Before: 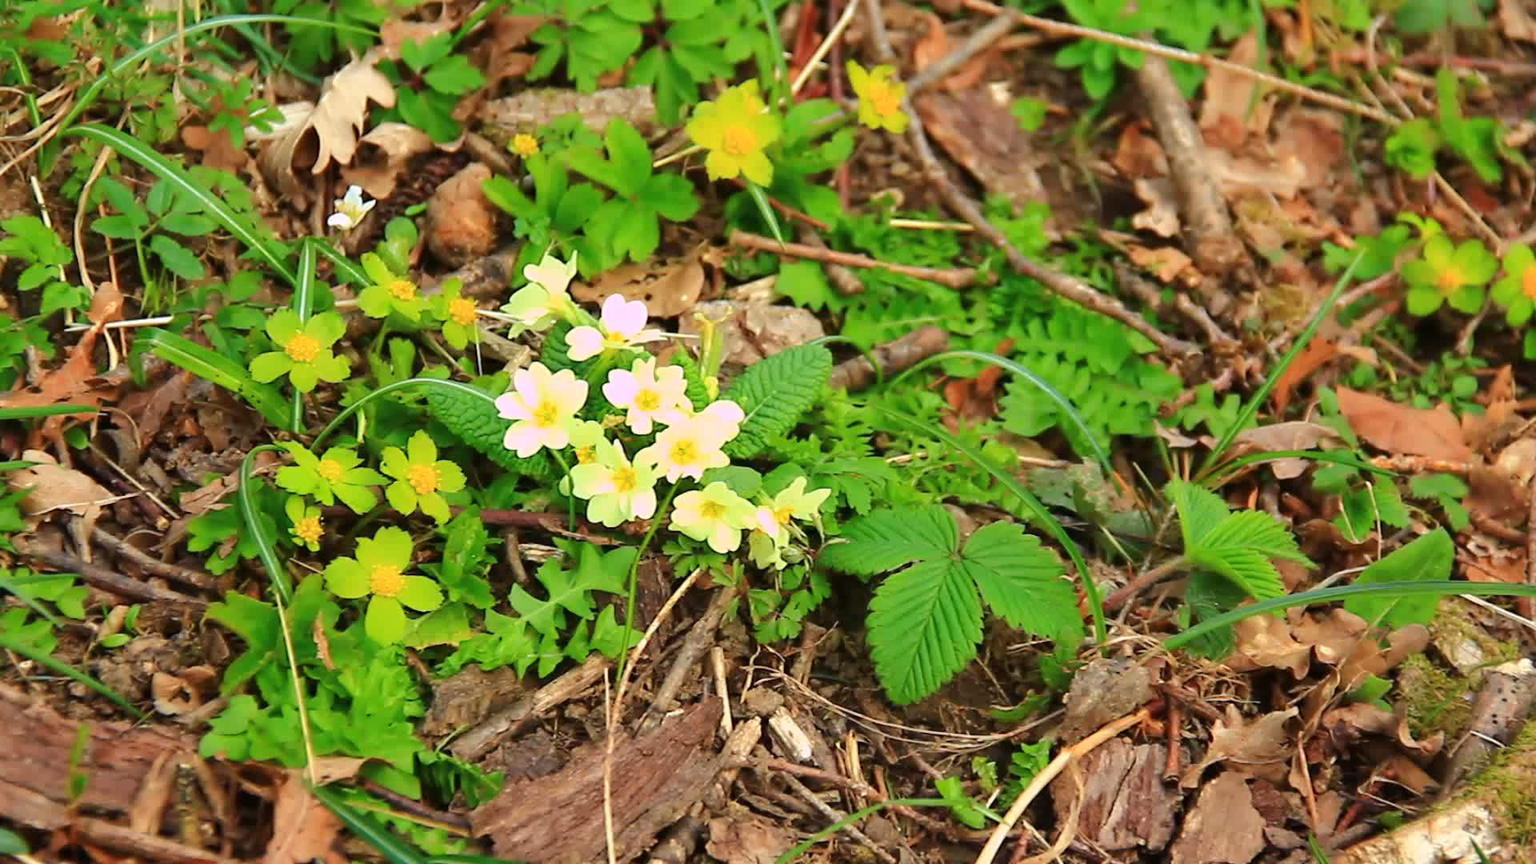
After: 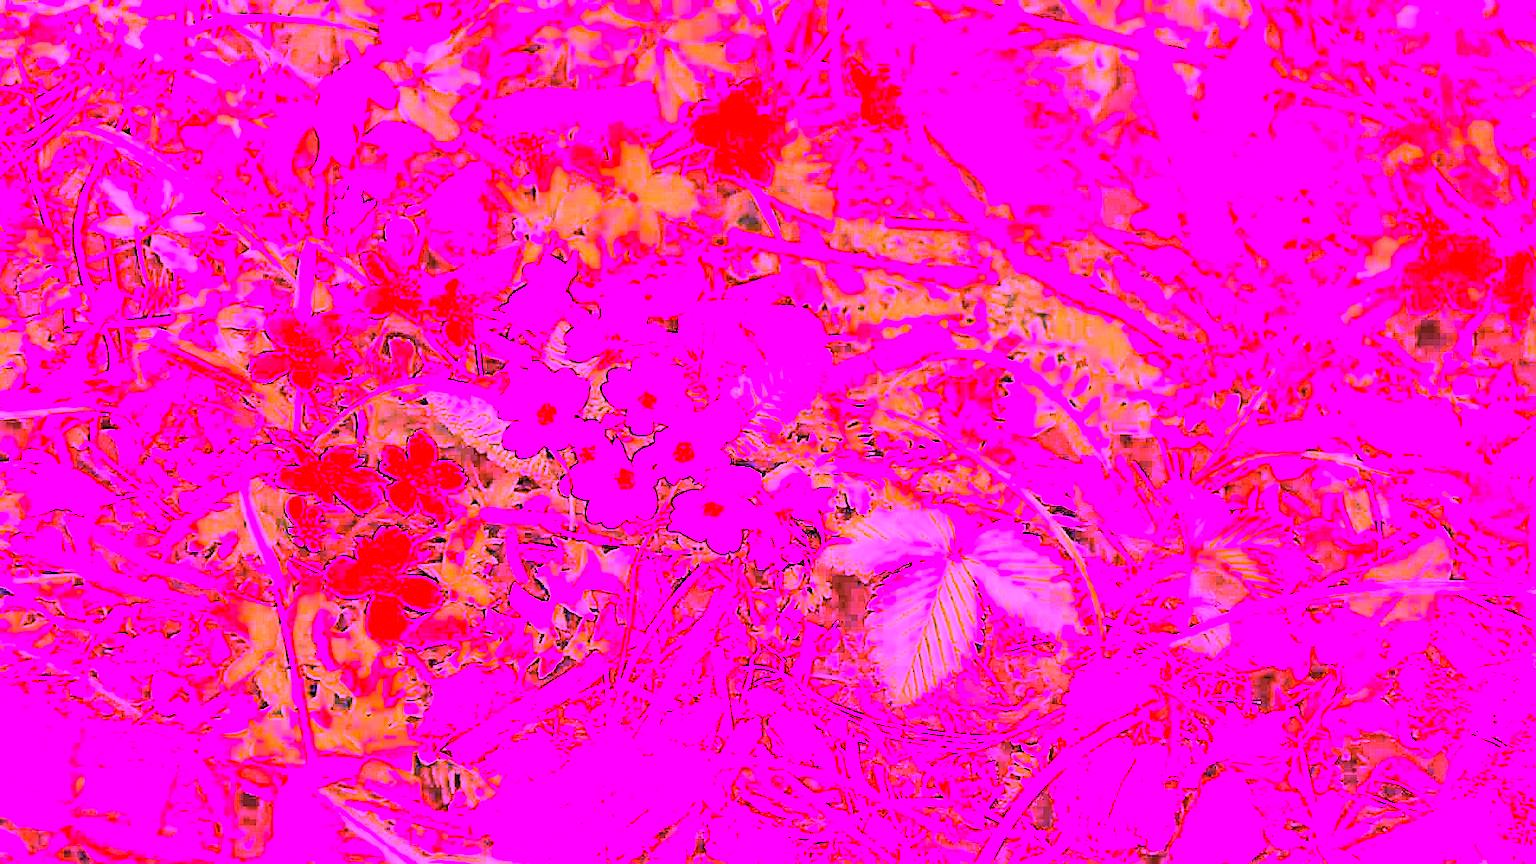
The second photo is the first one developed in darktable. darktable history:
sharpen: on, module defaults
white balance: red 8, blue 8
contrast brightness saturation: brightness 0.15
